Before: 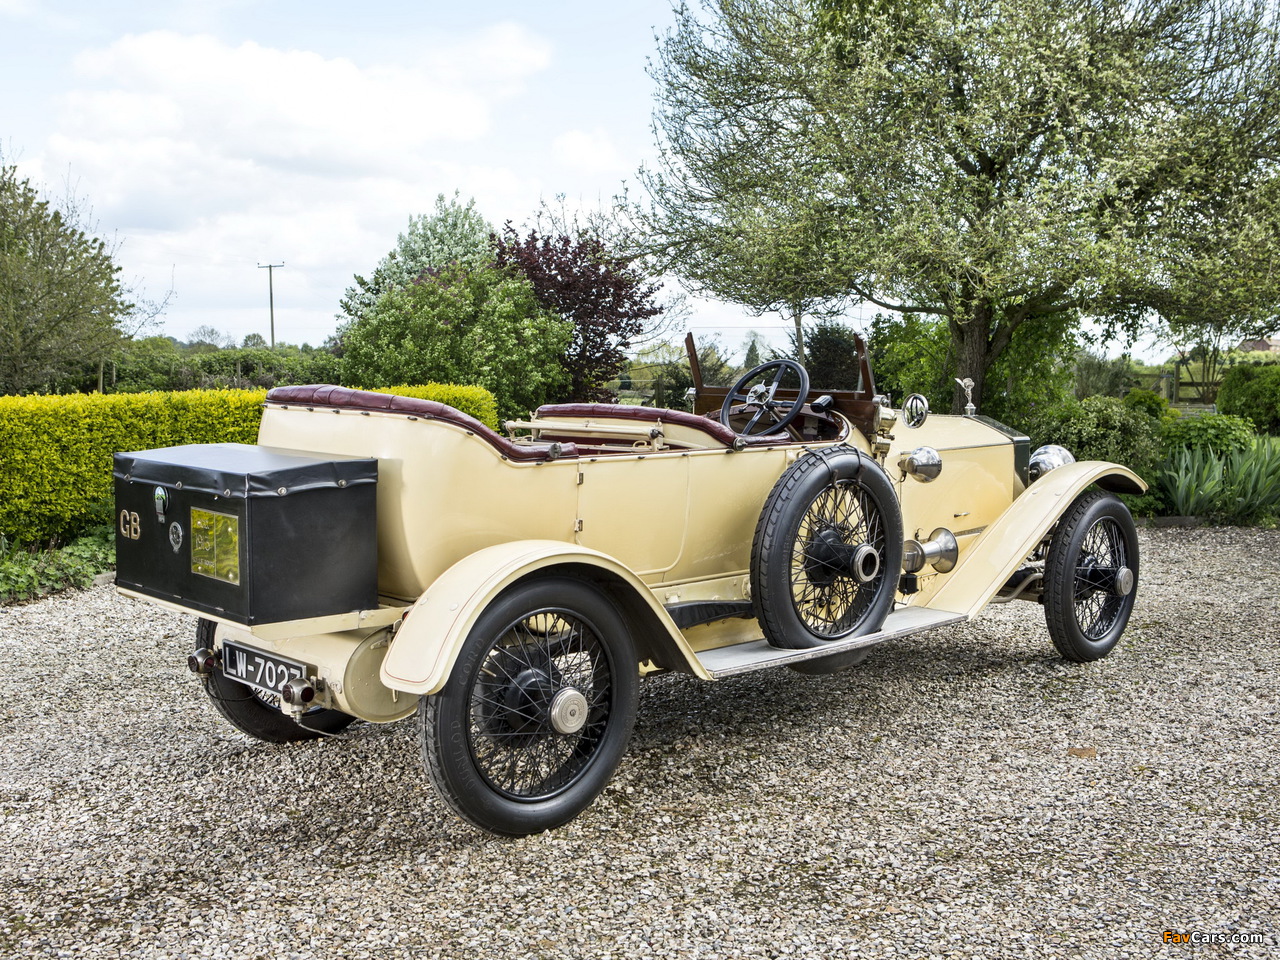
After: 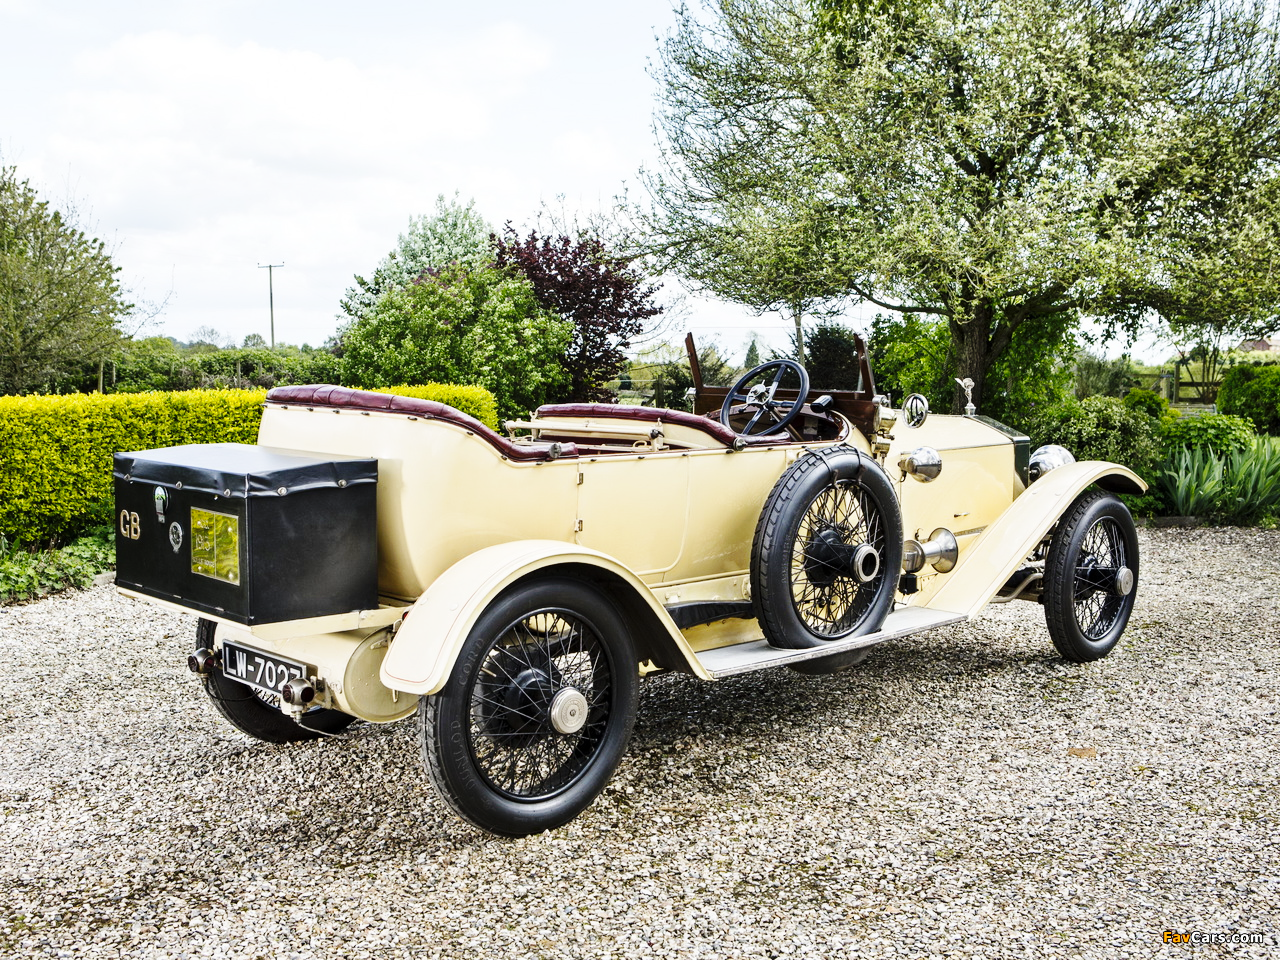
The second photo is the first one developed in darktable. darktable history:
base curve: curves: ch0 [(0, 0) (0.036, 0.025) (0.121, 0.166) (0.206, 0.329) (0.605, 0.79) (1, 1)], preserve colors none
contrast equalizer: octaves 7, y [[0.5 ×6], [0.5 ×6], [0.5, 0.5, 0.501, 0.545, 0.707, 0.863], [0 ×6], [0 ×6]], mix 0.294
